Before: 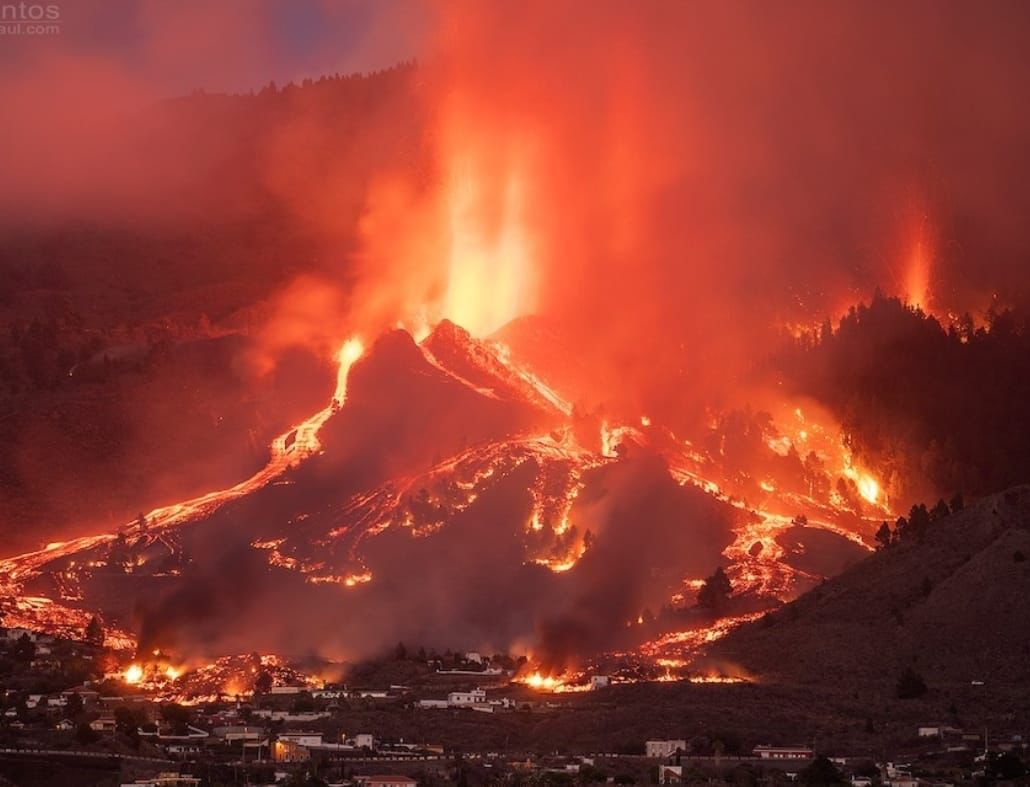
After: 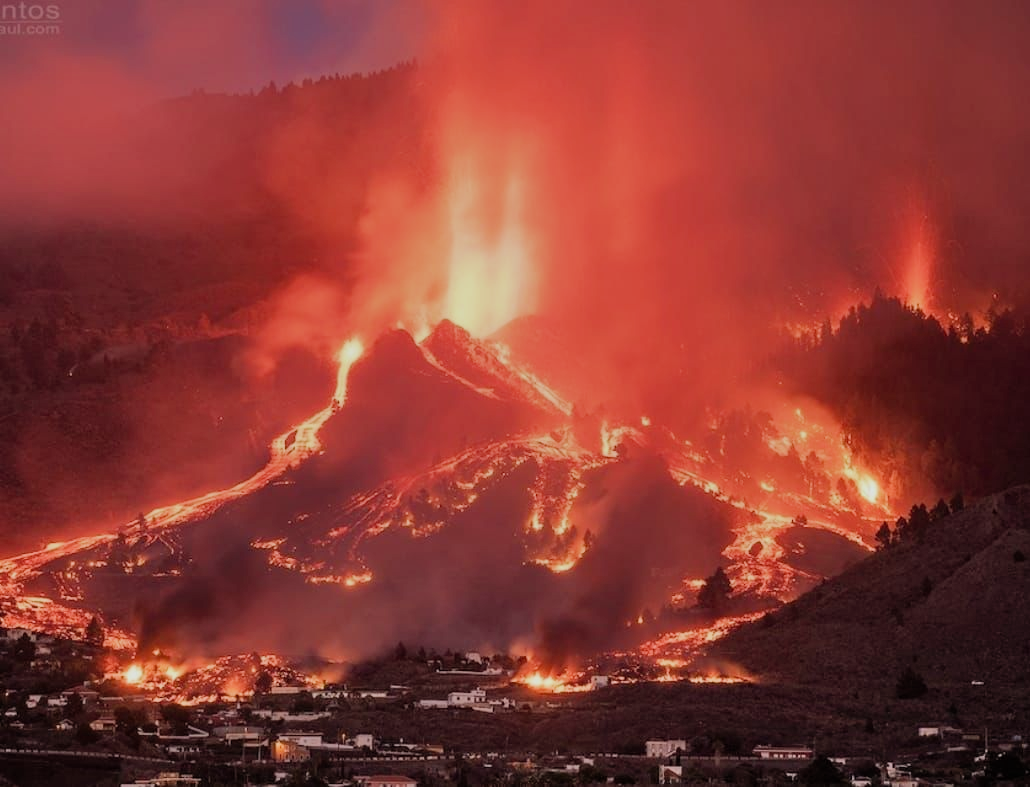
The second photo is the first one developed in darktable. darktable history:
filmic rgb: black relative exposure -16 EV, white relative exposure 4.92 EV, threshold 2.97 EV, hardness 6.25, add noise in highlights 0.001, preserve chrominance max RGB, color science v3 (2019), use custom middle-gray values true, contrast in highlights soft, enable highlight reconstruction true
tone equalizer: edges refinement/feathering 500, mask exposure compensation -1.57 EV, preserve details no
haze removal: compatibility mode true, adaptive false
shadows and highlights: shadows 36.86, highlights -27.98, soften with gaussian
